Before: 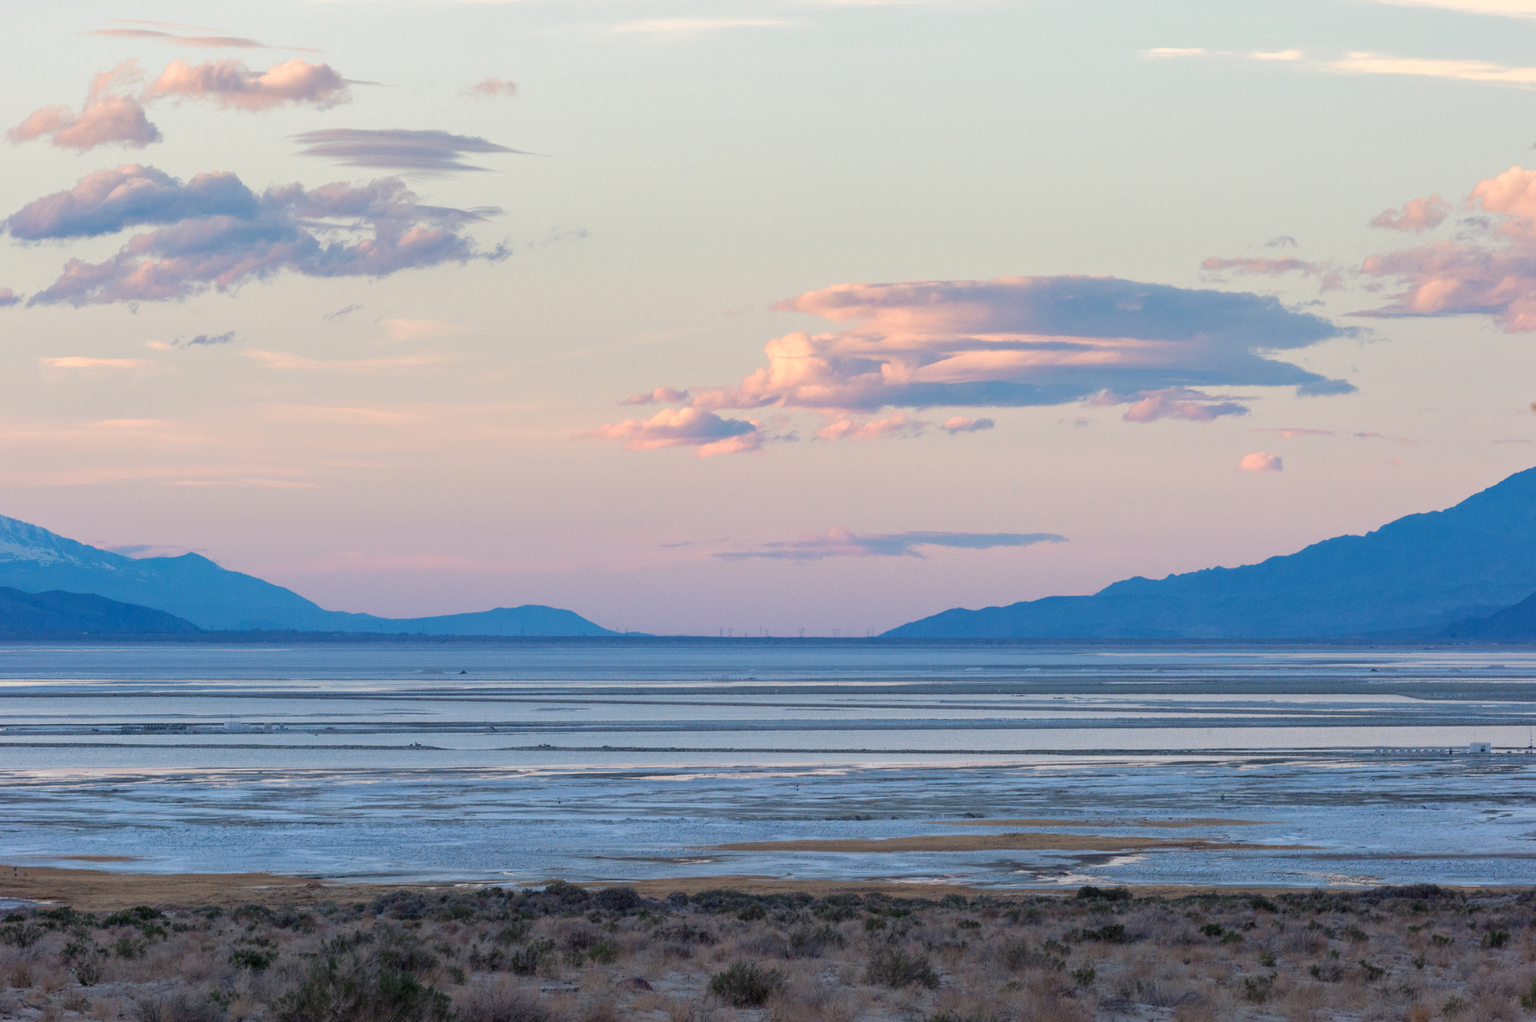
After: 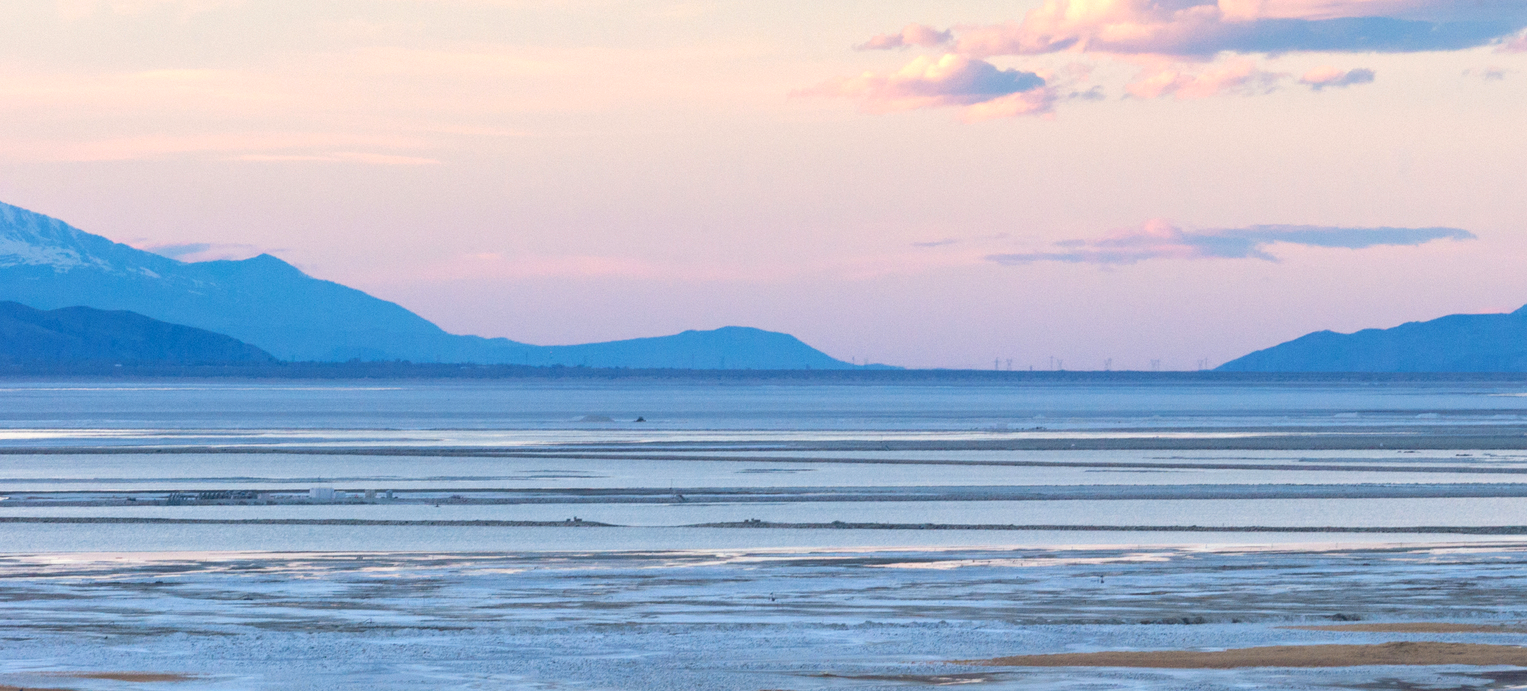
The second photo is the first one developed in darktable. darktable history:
crop: top 36.155%, right 28.043%, bottom 14.874%
exposure: black level correction 0.001, exposure 0.499 EV, compensate exposure bias true, compensate highlight preservation false
